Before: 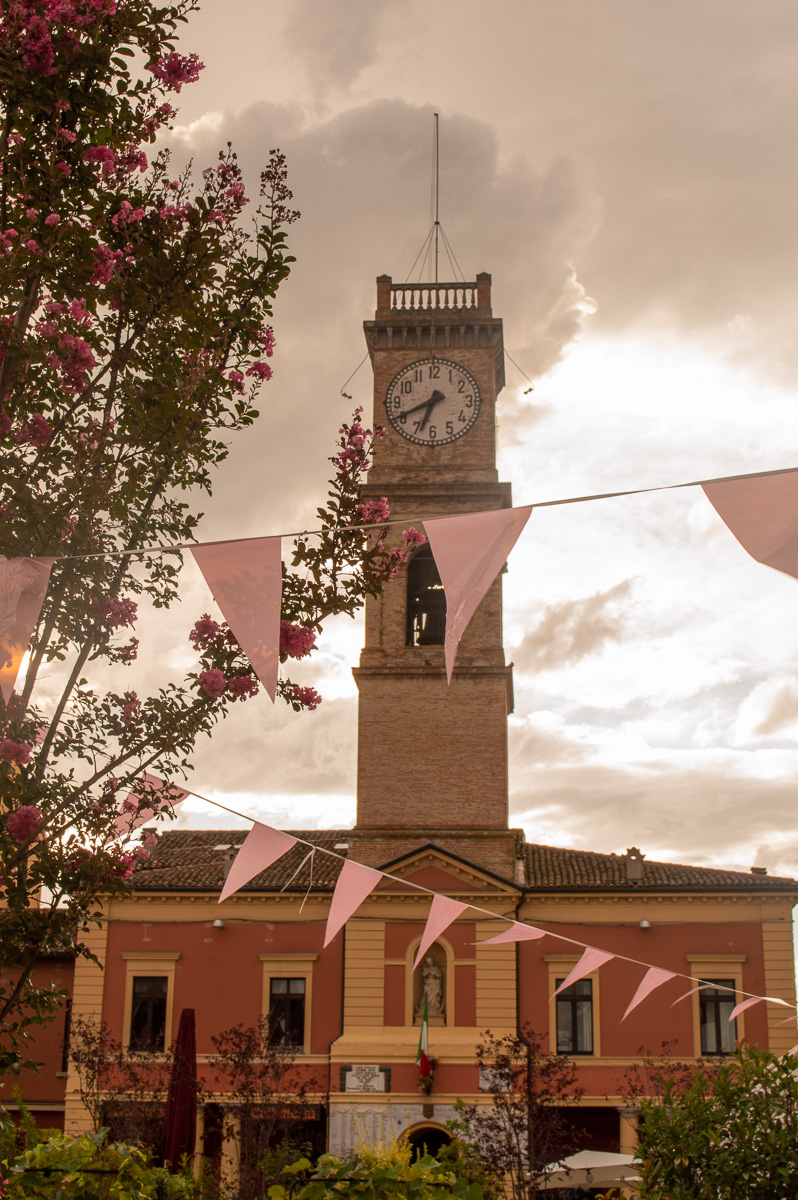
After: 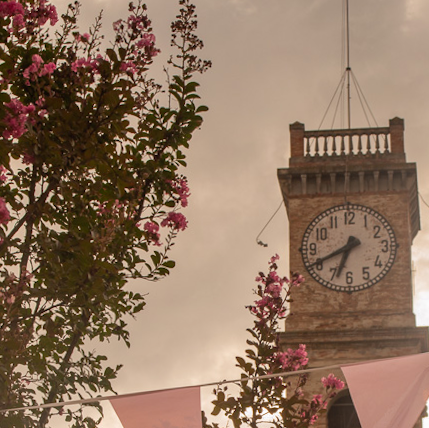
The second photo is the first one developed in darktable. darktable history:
bloom: size 16%, threshold 98%, strength 20%
color zones: curves: ch0 [(0, 0.497) (0.143, 0.5) (0.286, 0.5) (0.429, 0.483) (0.571, 0.116) (0.714, -0.006) (0.857, 0.28) (1, 0.497)]
crop: left 10.121%, top 10.631%, right 36.218%, bottom 51.526%
rotate and perspective: rotation -1.42°, crop left 0.016, crop right 0.984, crop top 0.035, crop bottom 0.965
